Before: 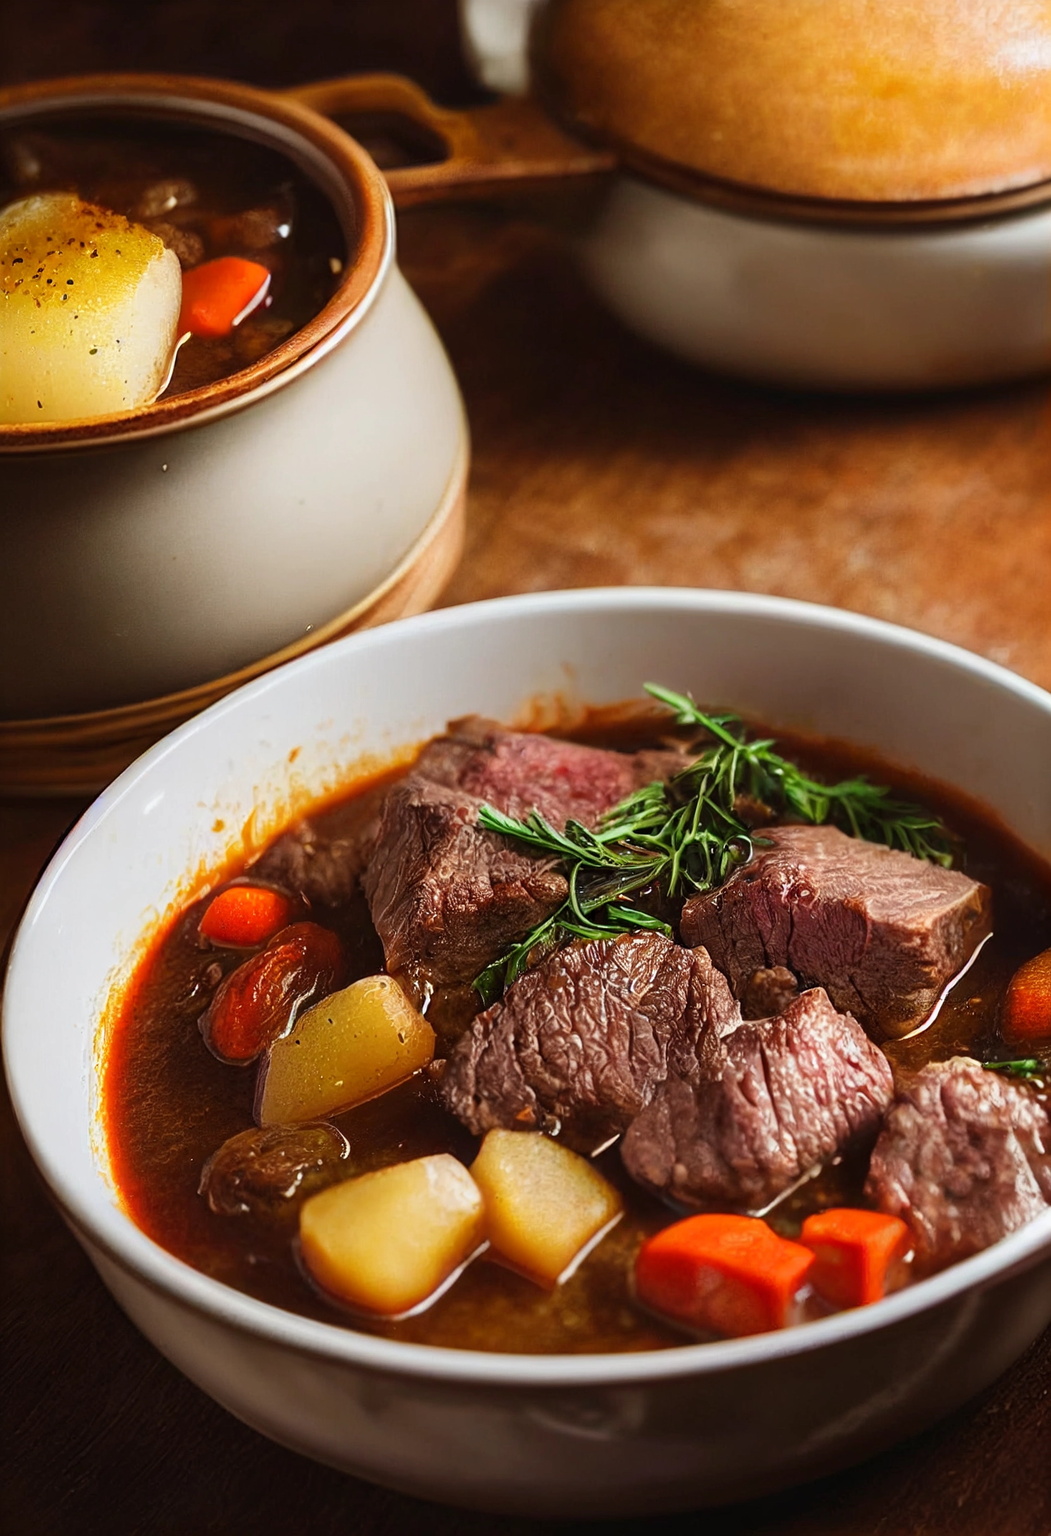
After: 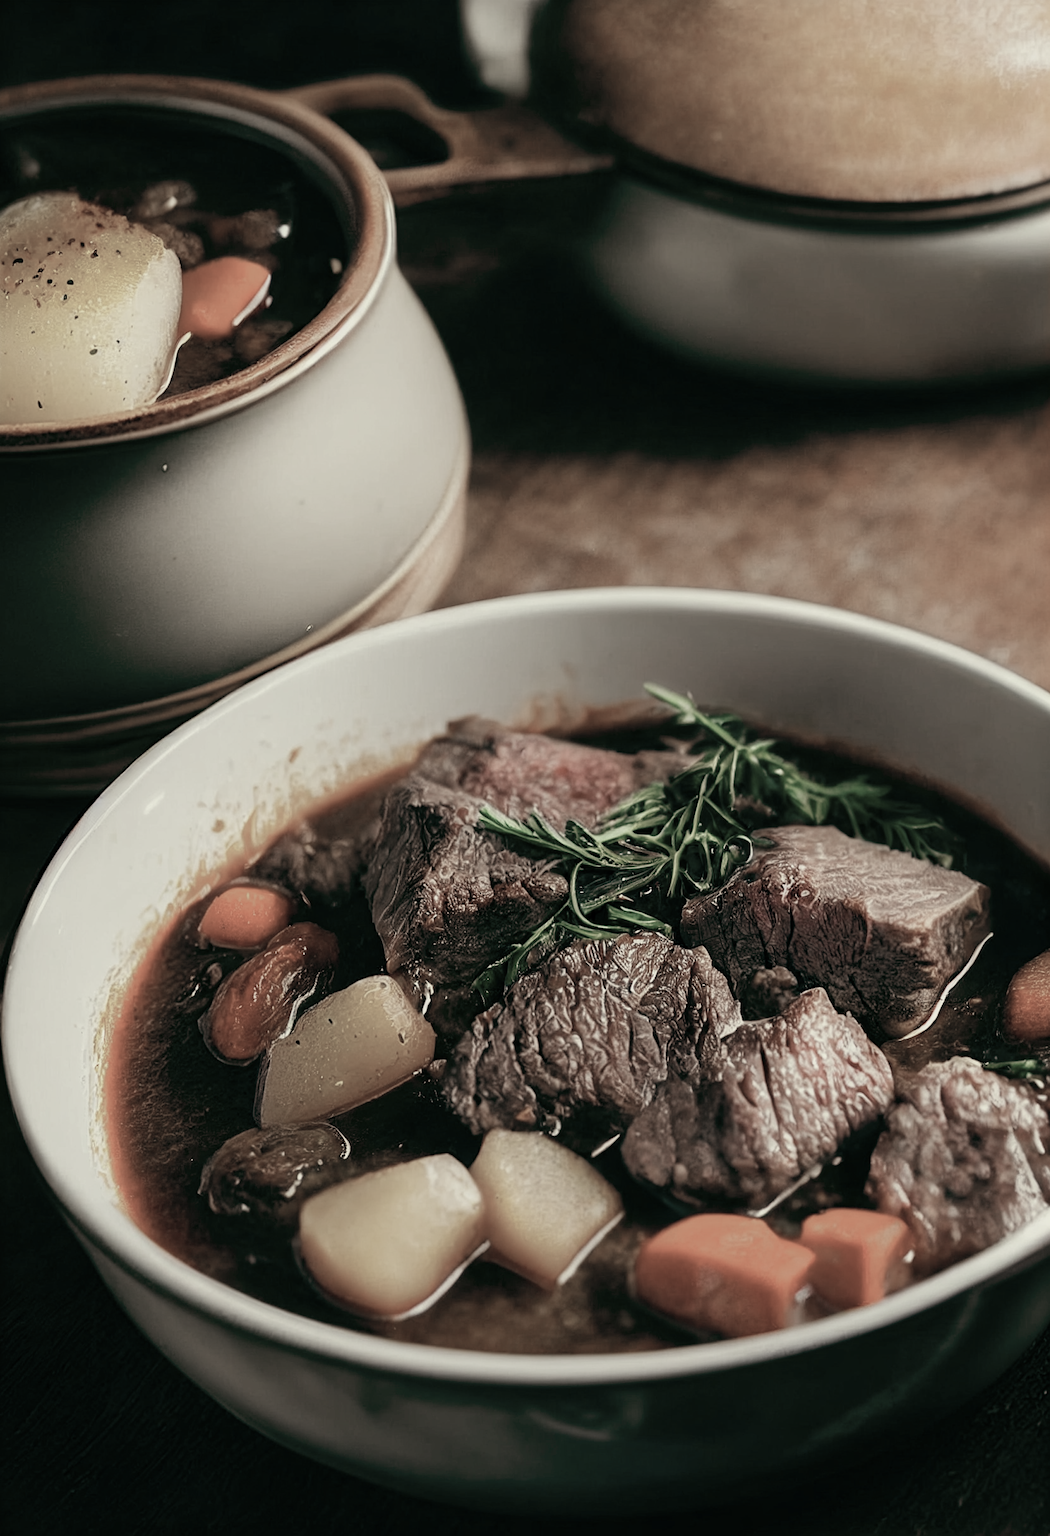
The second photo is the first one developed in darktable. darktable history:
color balance: mode lift, gamma, gain (sRGB), lift [1, 0.69, 1, 1], gamma [1, 1.482, 1, 1], gain [1, 1, 1, 0.802]
color zones: curves: ch0 [(0, 0.613) (0.01, 0.613) (0.245, 0.448) (0.498, 0.529) (0.642, 0.665) (0.879, 0.777) (0.99, 0.613)]; ch1 [(0, 0.272) (0.219, 0.127) (0.724, 0.346)]
